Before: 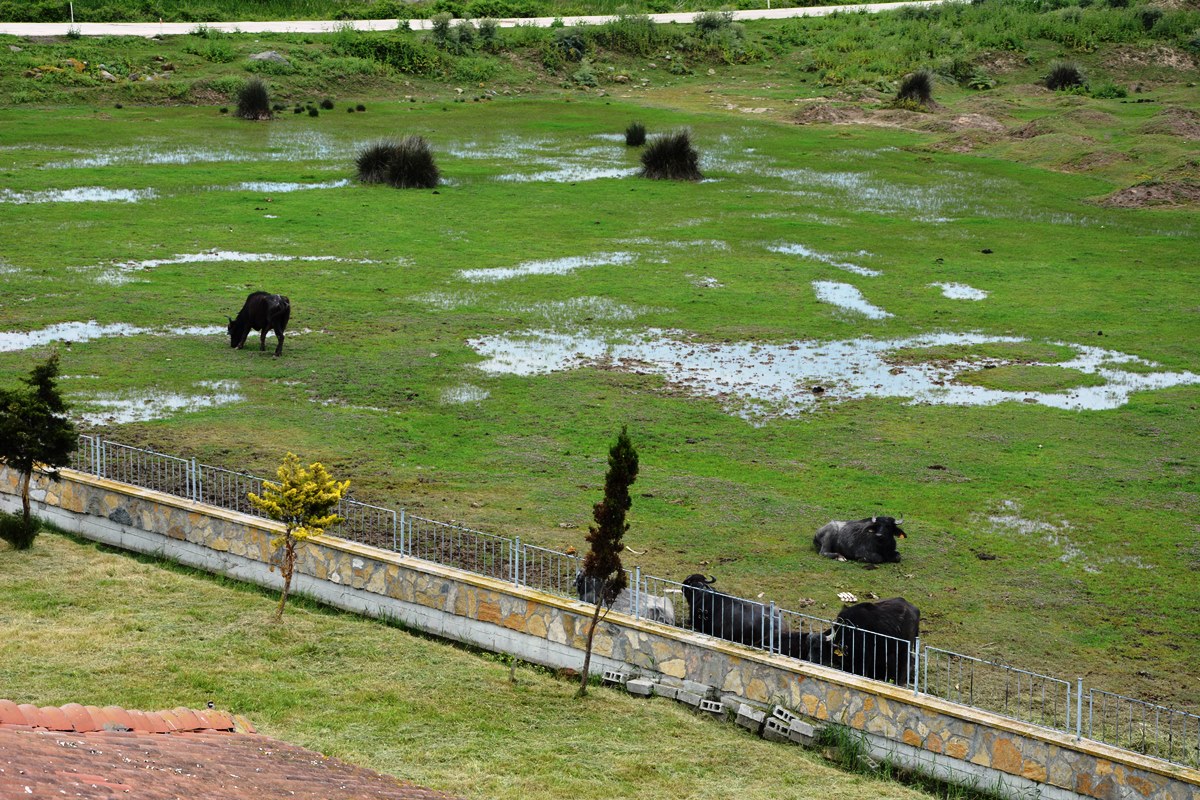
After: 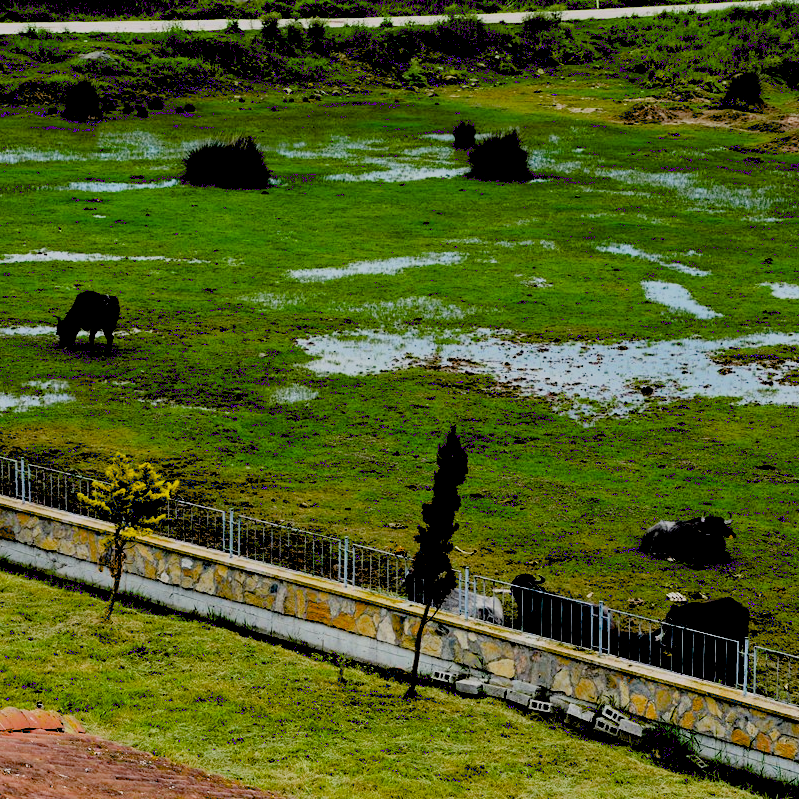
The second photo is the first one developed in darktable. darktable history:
filmic rgb: black relative exposure -7.65 EV, white relative exposure 4.56 EV, hardness 3.61
exposure: black level correction 0.099, exposure -0.087 EV, compensate highlight preservation false
crop and rotate: left 14.324%, right 19.019%
contrast brightness saturation: contrast 0.036, saturation 0.16
